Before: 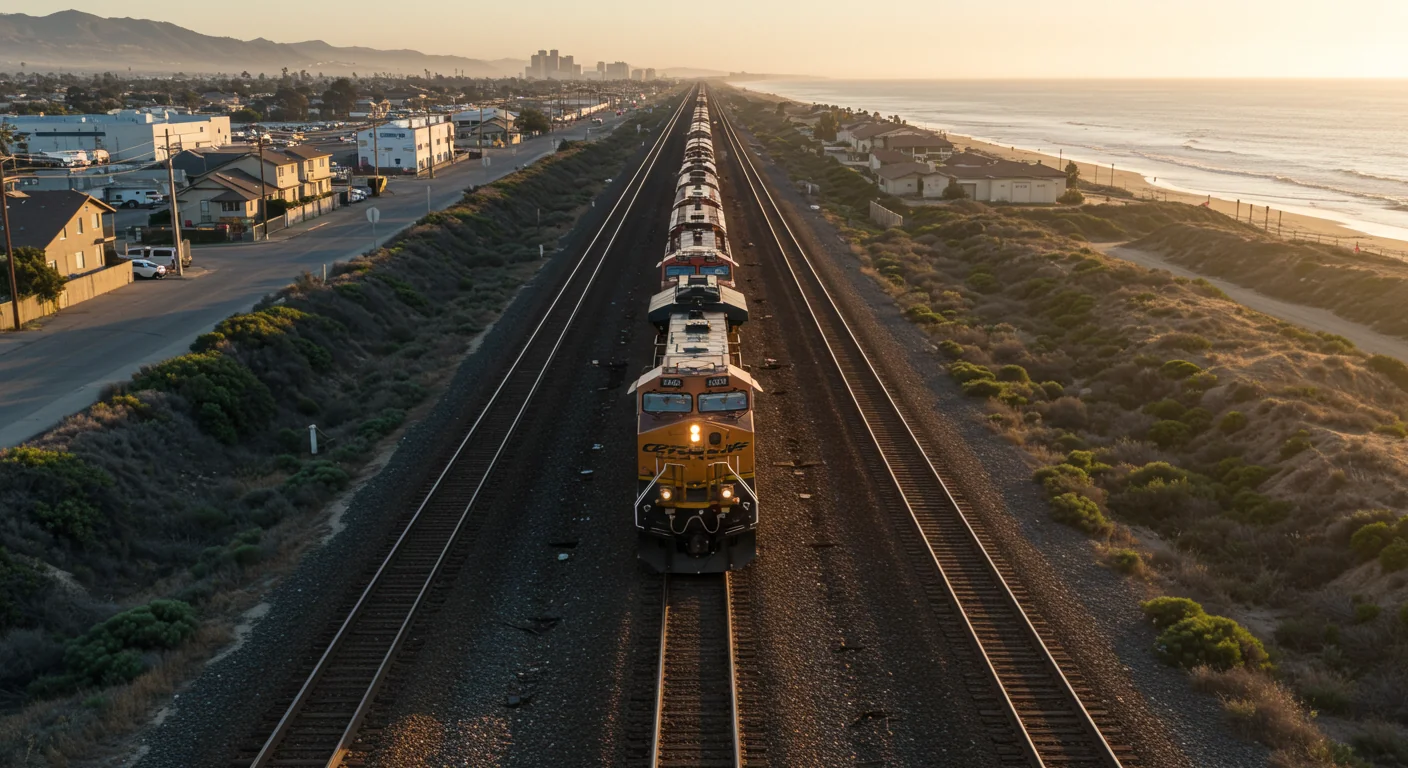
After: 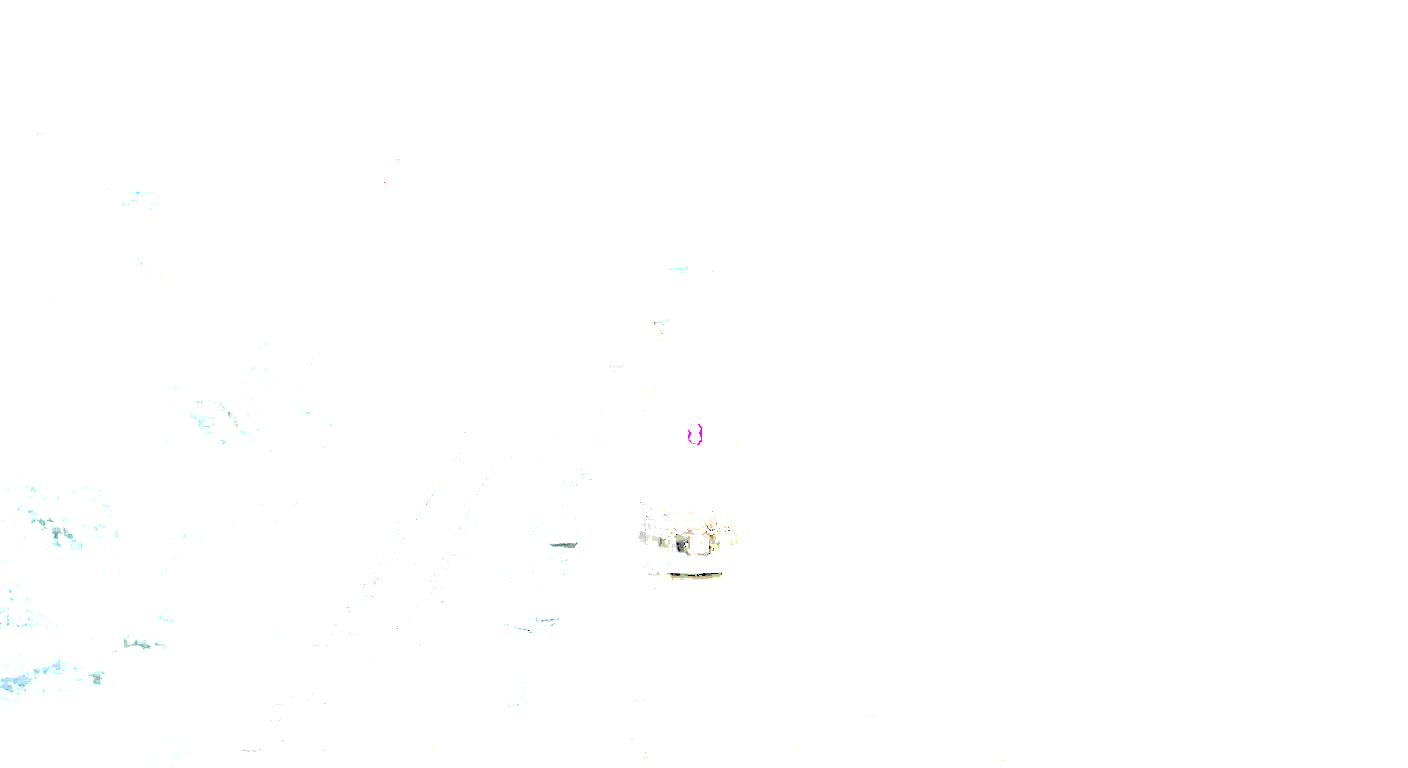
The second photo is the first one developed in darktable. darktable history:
exposure: exposure 8 EV, compensate highlight preservation false
contrast equalizer: y [[0.5, 0.486, 0.447, 0.446, 0.489, 0.5], [0.5 ×6], [0.5 ×6], [0 ×6], [0 ×6]]
color zones: curves: ch0 [(0.25, 0.667) (0.758, 0.368)]; ch1 [(0.215, 0.245) (0.761, 0.373)]; ch2 [(0.247, 0.554) (0.761, 0.436)]
